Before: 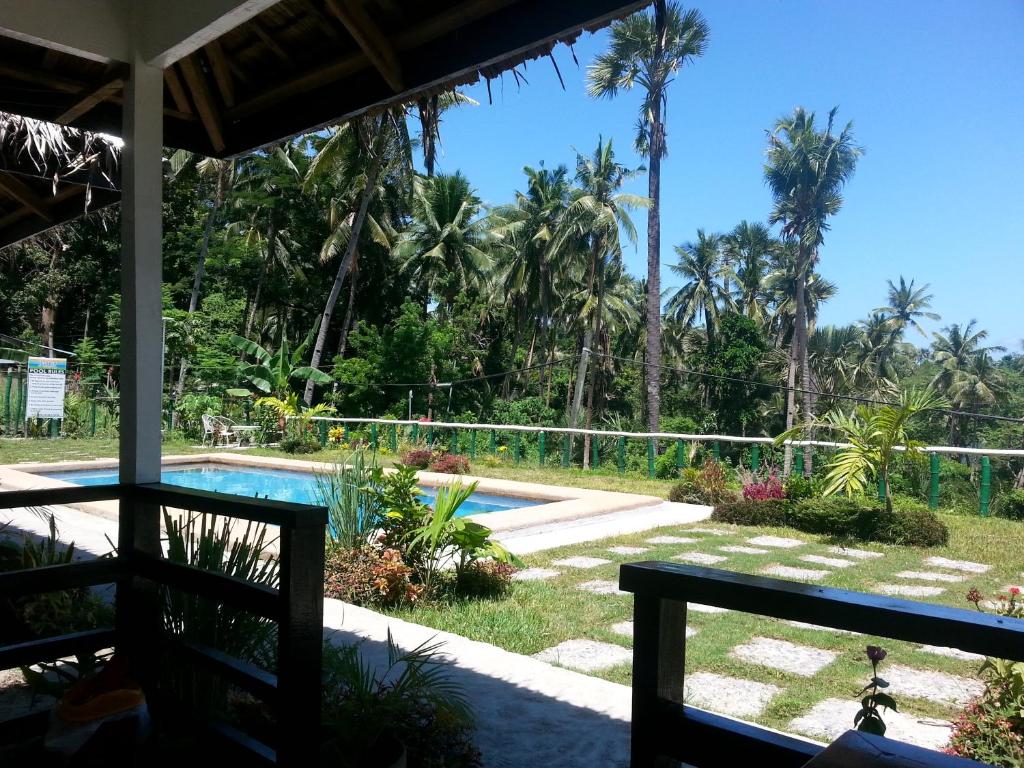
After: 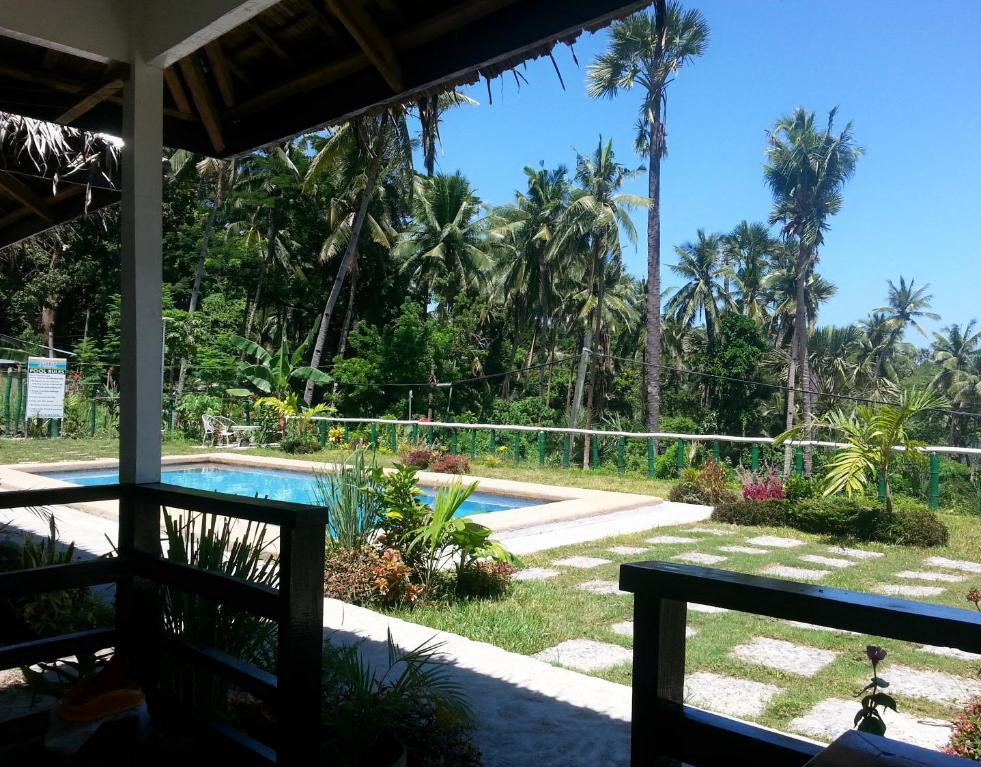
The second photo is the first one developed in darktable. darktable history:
crop: right 4.126%, bottom 0.031%
contrast equalizer: y [[0.5, 0.5, 0.472, 0.5, 0.5, 0.5], [0.5 ×6], [0.5 ×6], [0 ×6], [0 ×6]]
